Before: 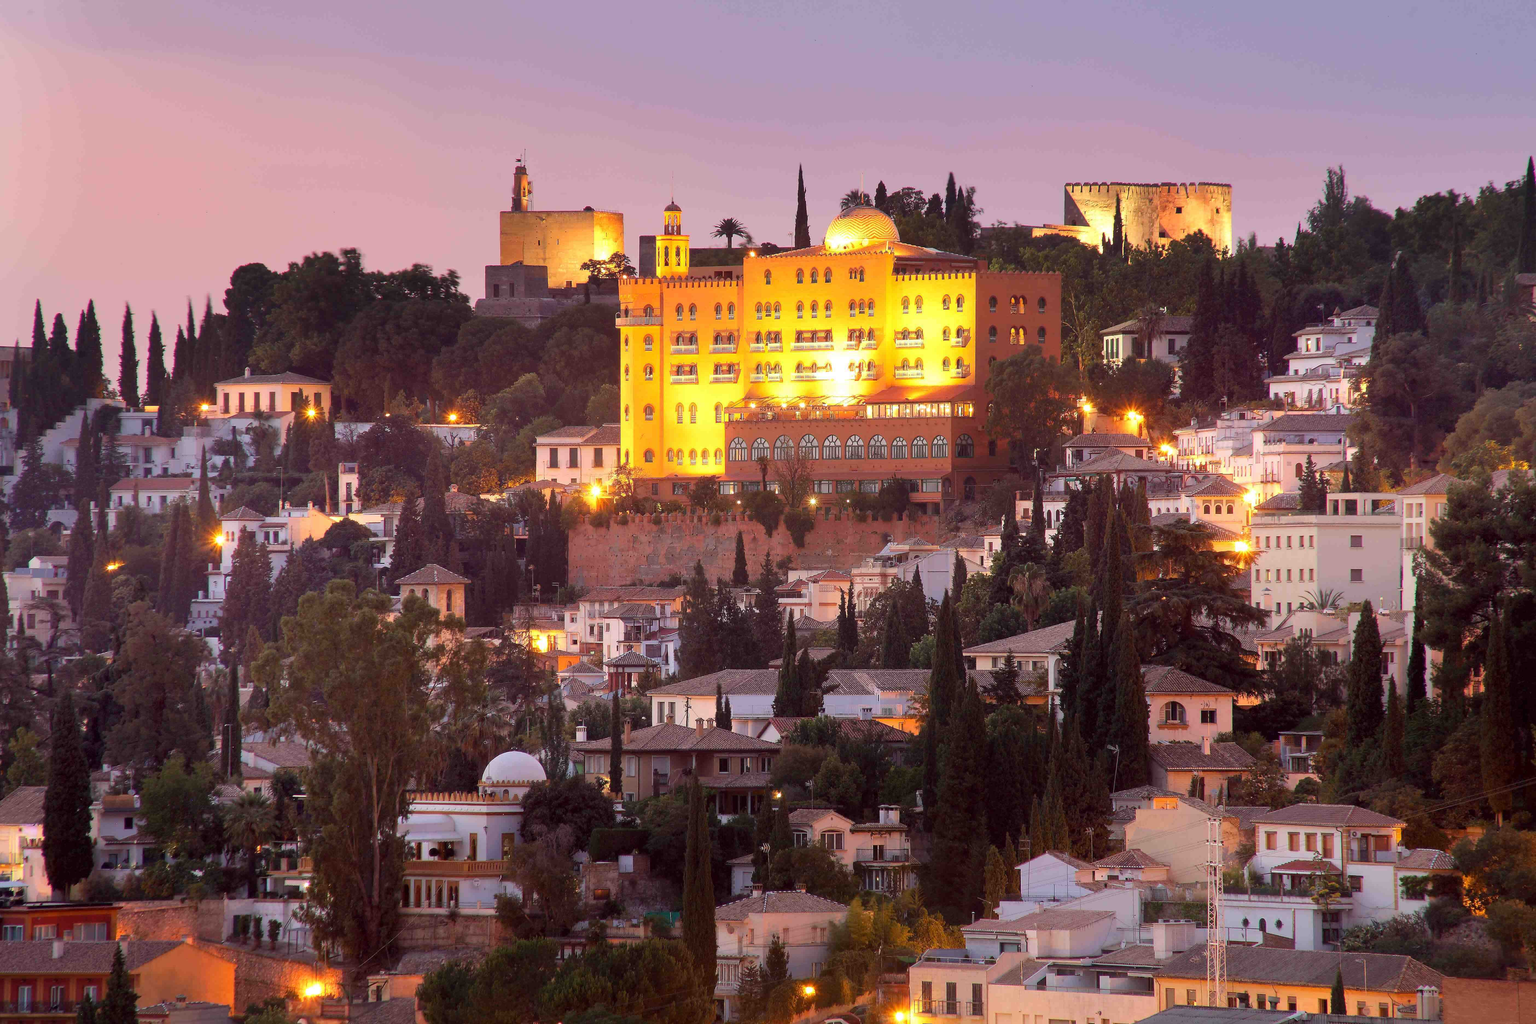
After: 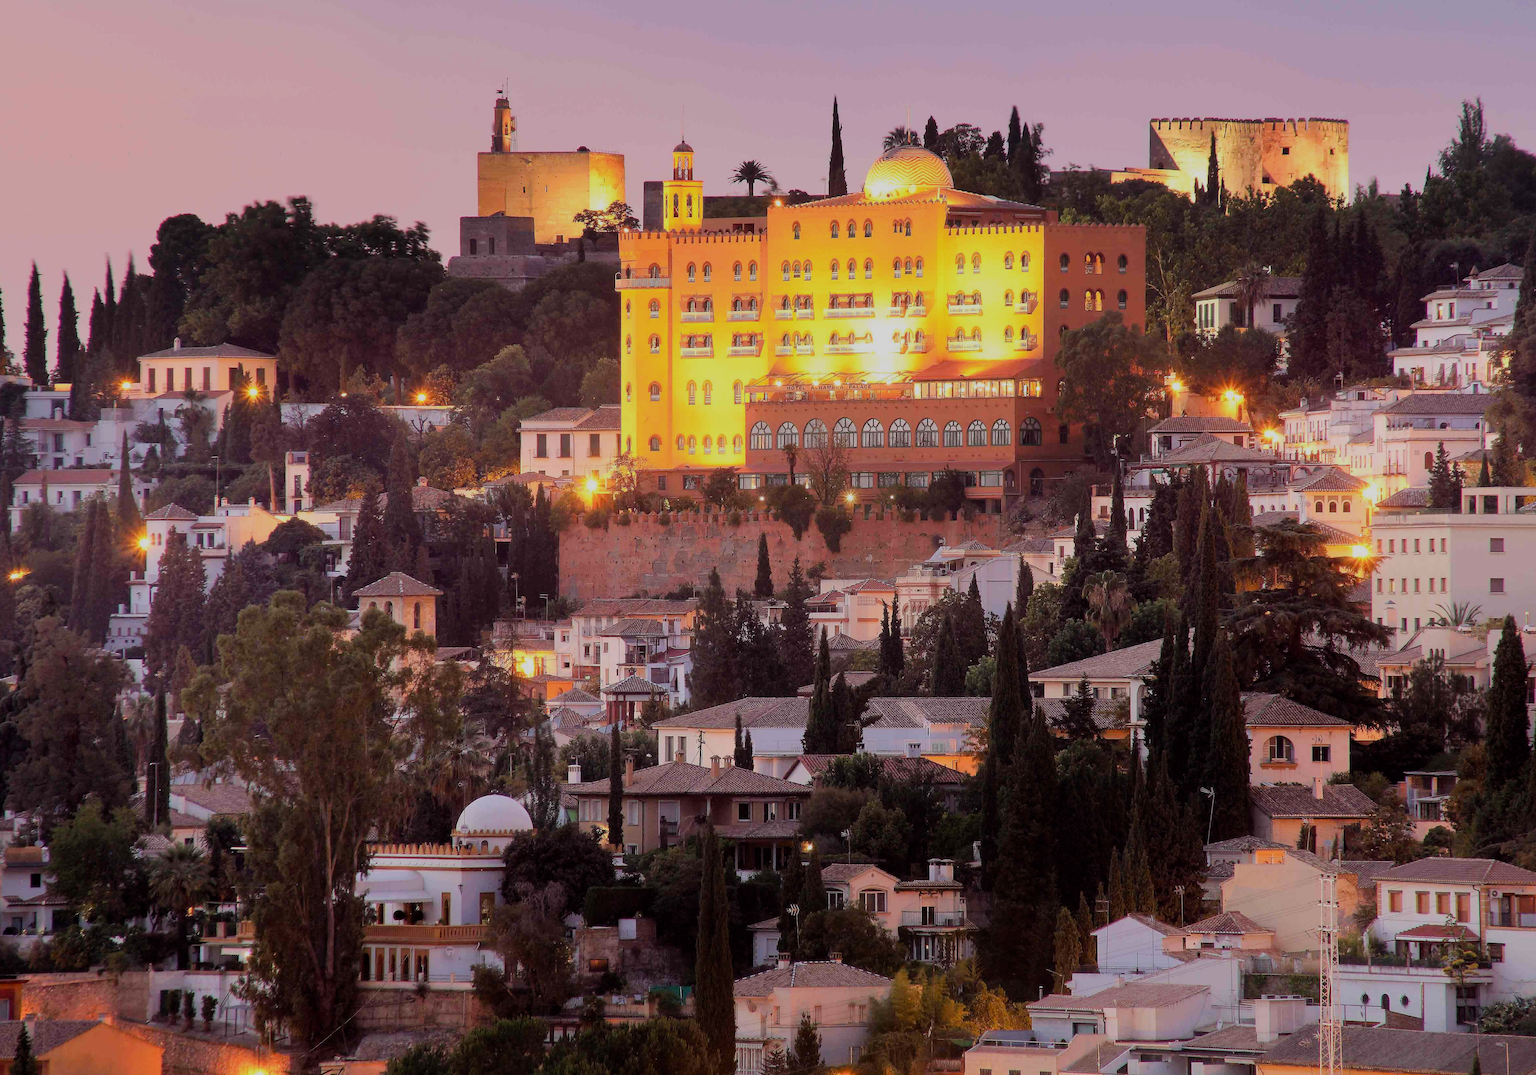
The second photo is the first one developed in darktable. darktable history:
filmic rgb: black relative exposure -7.65 EV, white relative exposure 4.56 EV, hardness 3.61
crop: left 6.446%, top 8.188%, right 9.538%, bottom 3.548%
